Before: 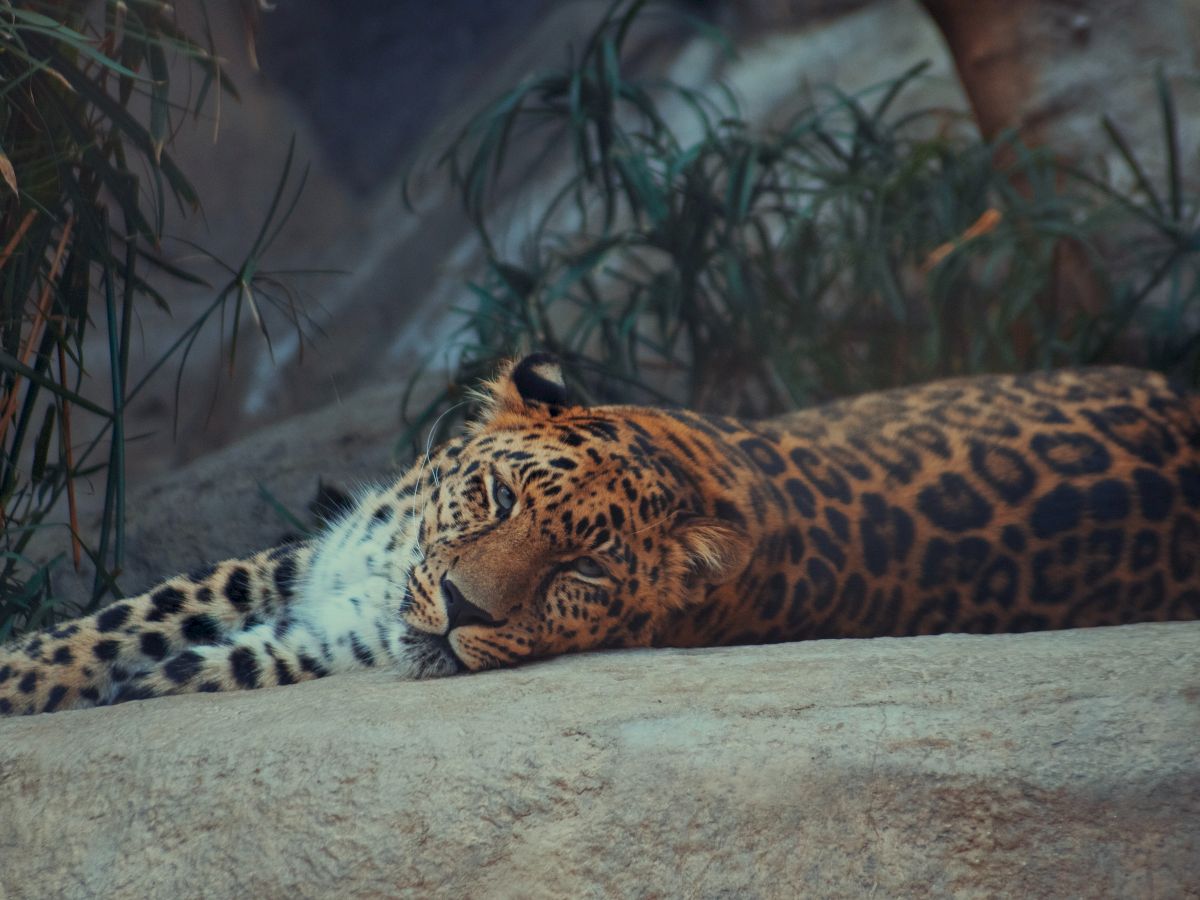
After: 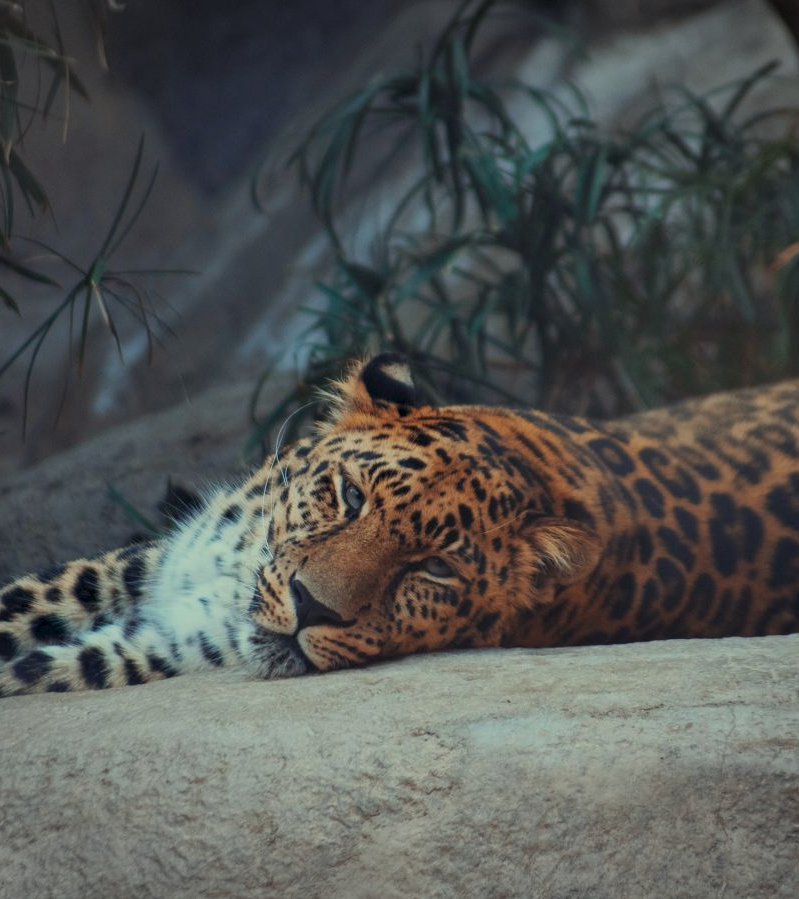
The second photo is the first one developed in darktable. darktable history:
crop and rotate: left 12.648%, right 20.685%
vignetting: fall-off start 100%, brightness -0.282, width/height ratio 1.31
